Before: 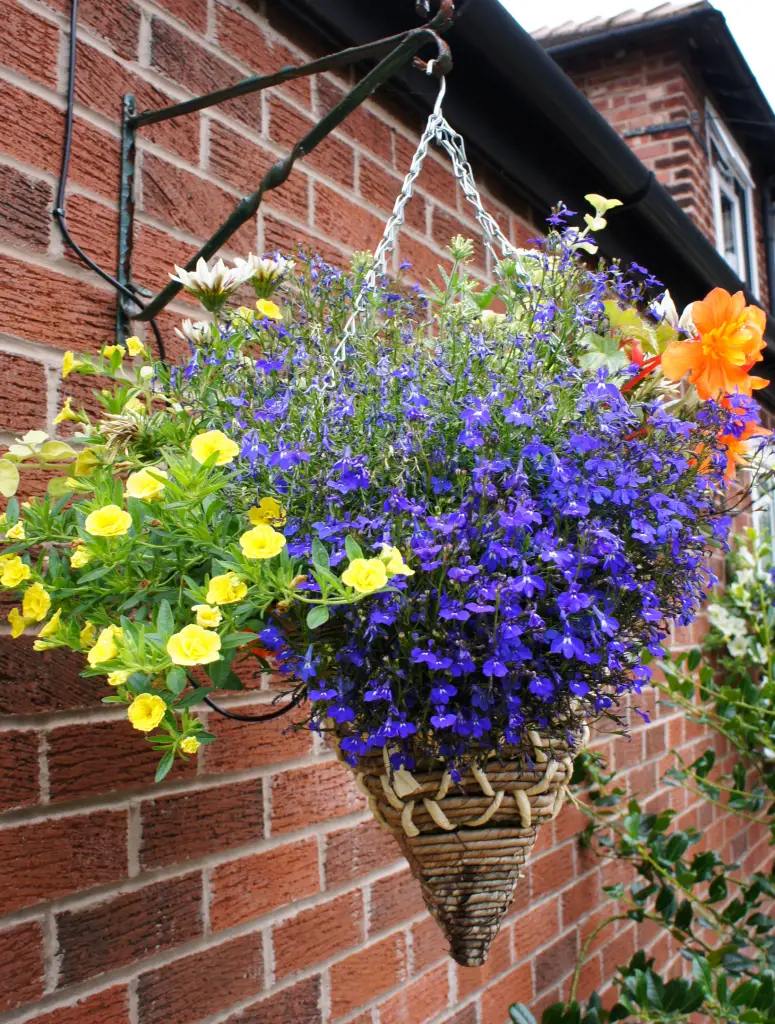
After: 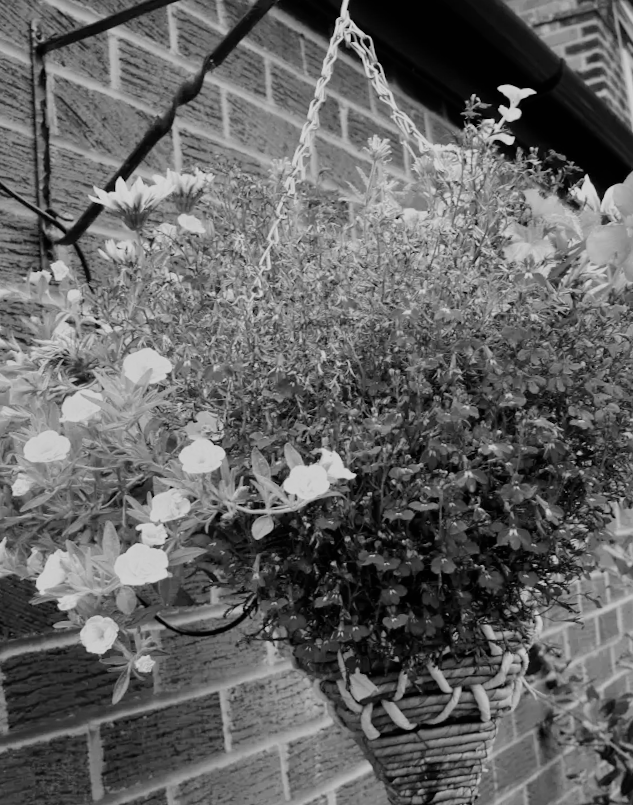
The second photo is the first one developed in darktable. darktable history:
monochrome: on, module defaults
crop and rotate: left 11.831%, top 11.346%, right 13.429%, bottom 13.899%
rotate and perspective: rotation -4.25°, automatic cropping off
filmic rgb: black relative exposure -7.65 EV, white relative exposure 4.56 EV, hardness 3.61
